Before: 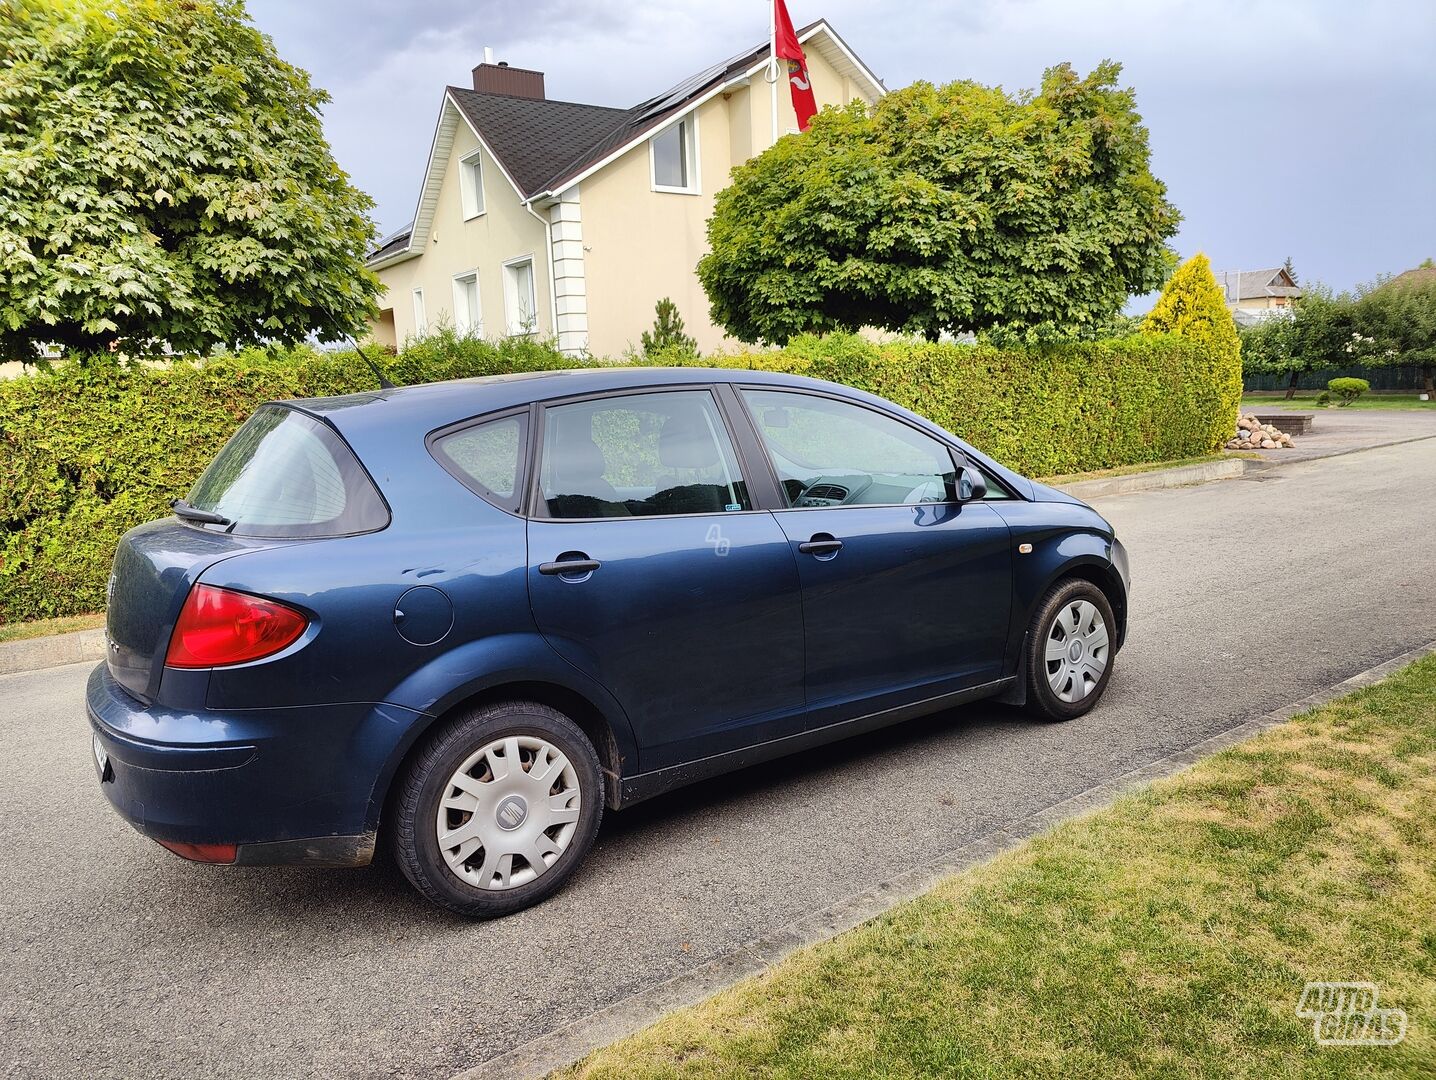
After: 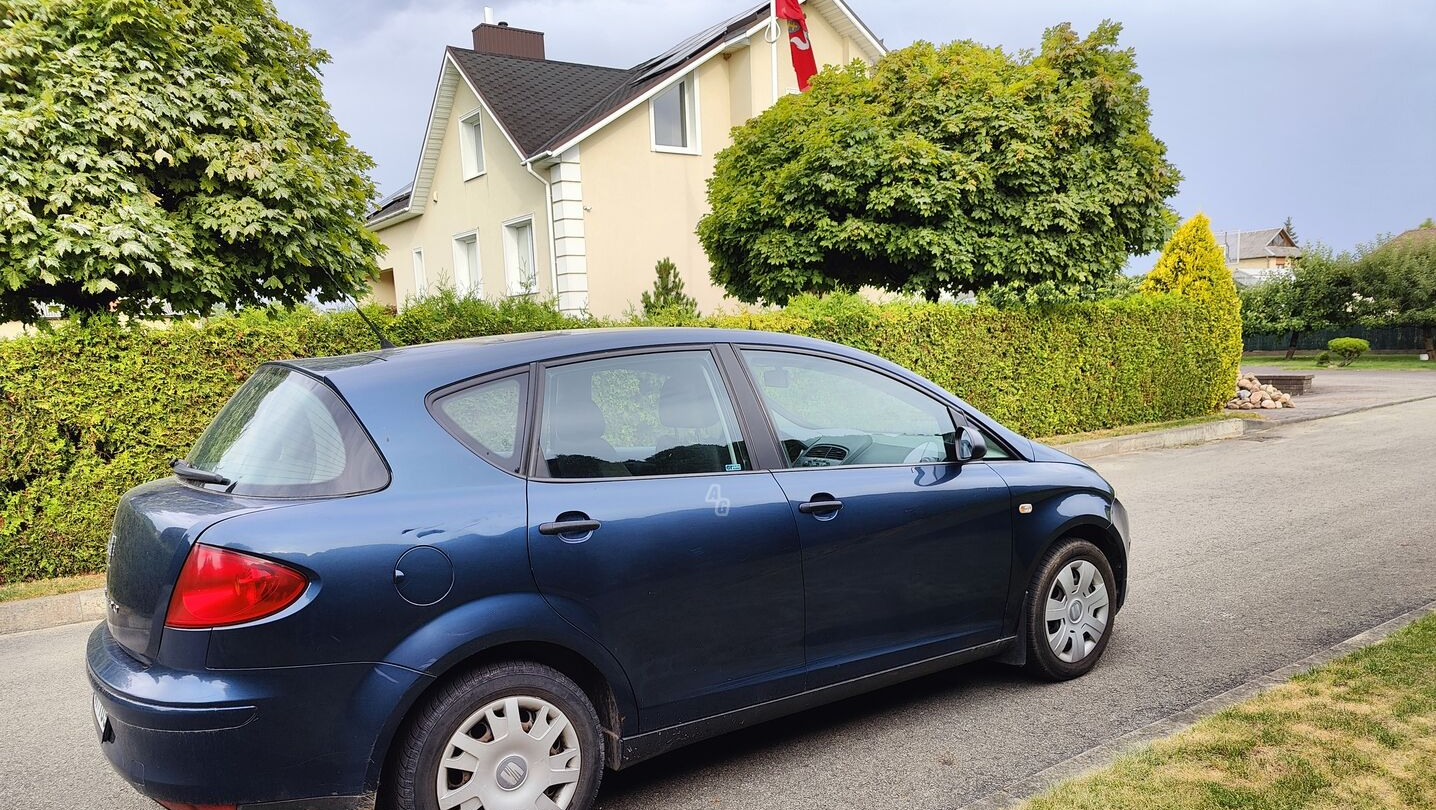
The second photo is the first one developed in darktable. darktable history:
crop: top 3.756%, bottom 21.201%
